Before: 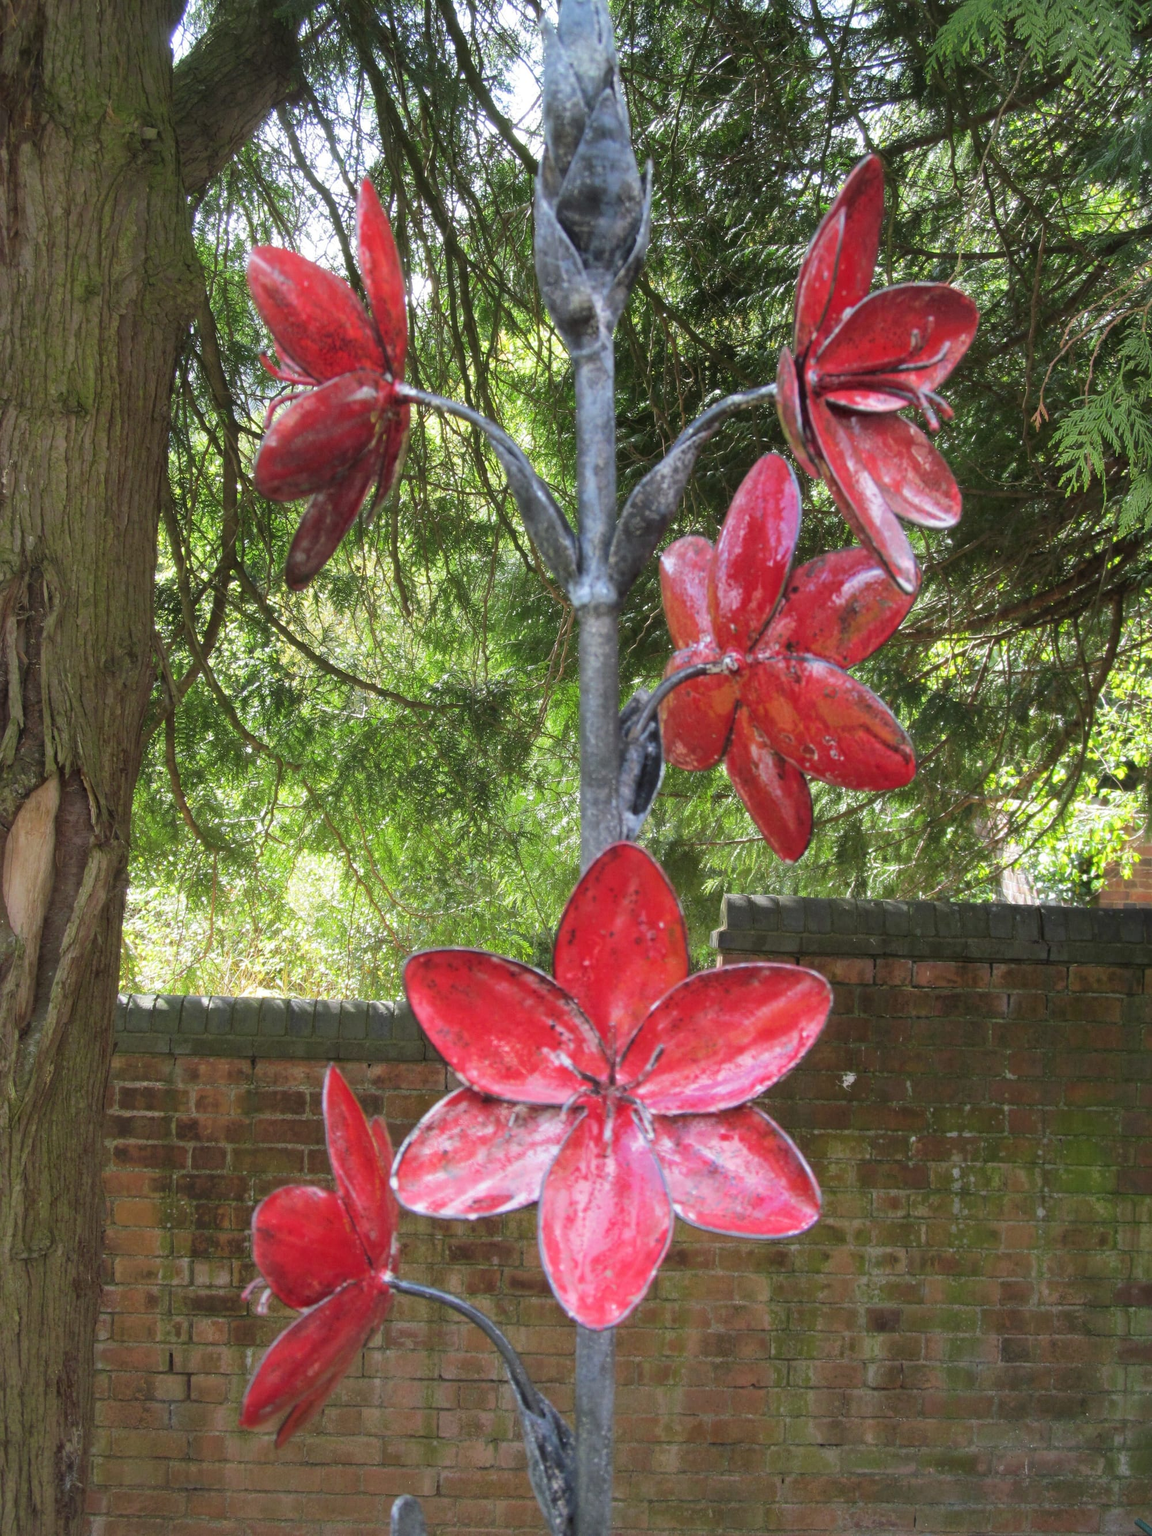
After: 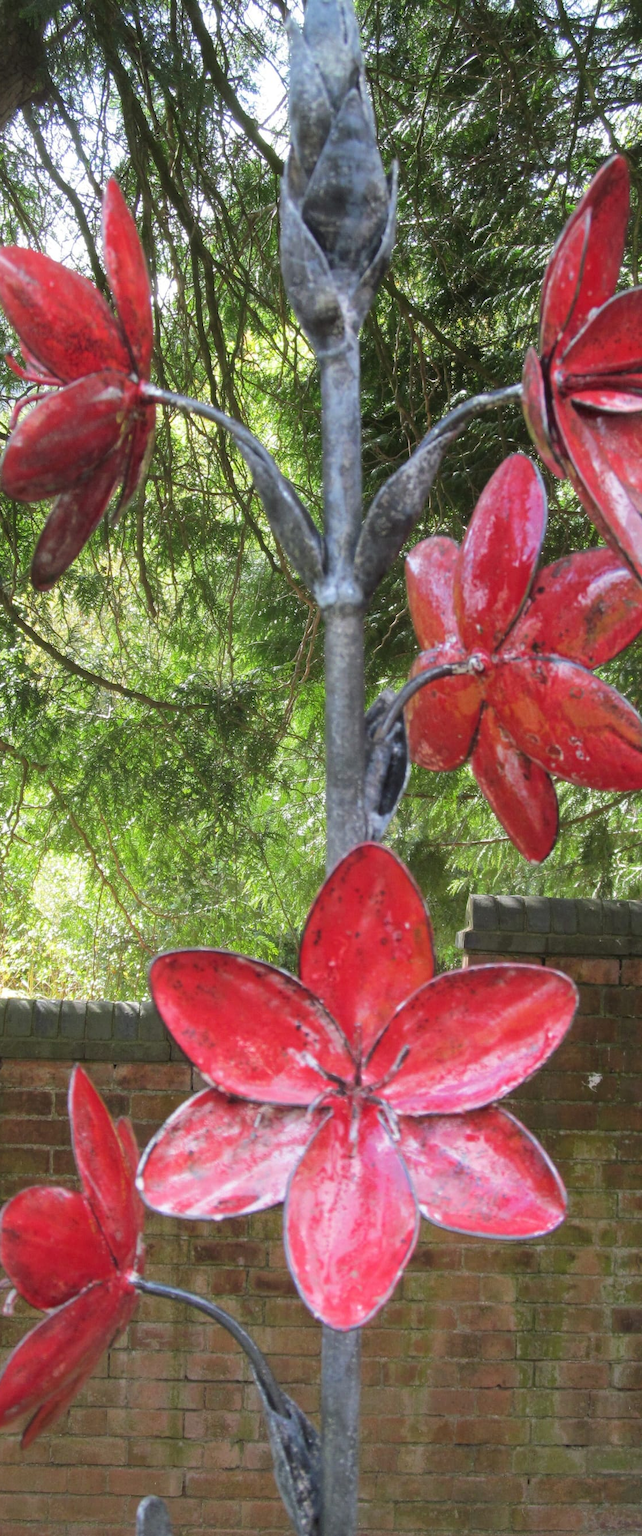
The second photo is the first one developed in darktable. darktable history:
crop: left 22.139%, right 22.102%, bottom 0.007%
